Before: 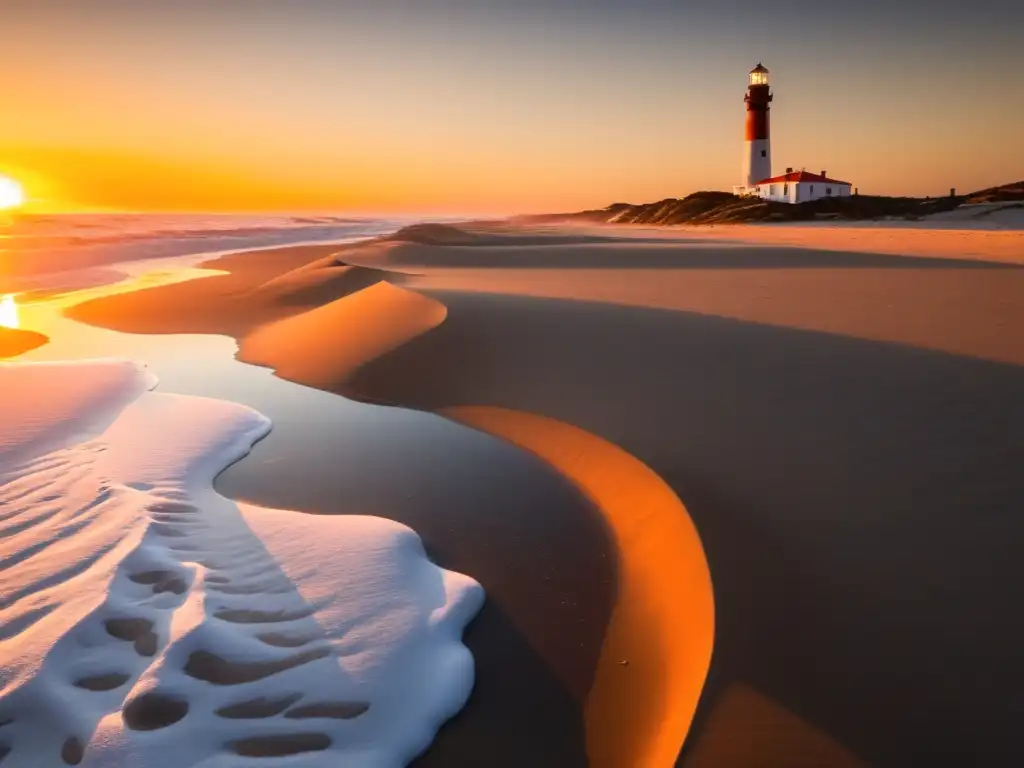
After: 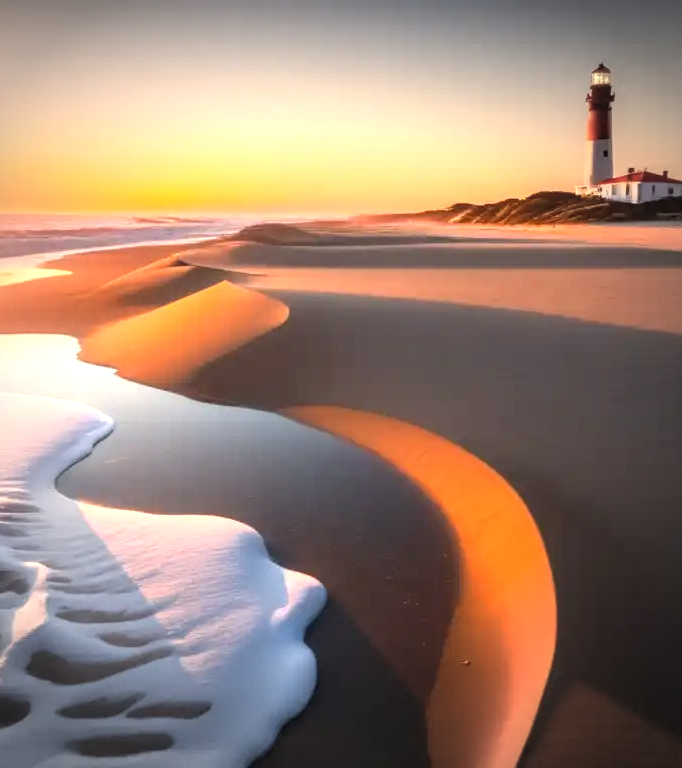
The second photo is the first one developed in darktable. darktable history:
vignetting: fall-off start 67.1%, width/height ratio 1.007
contrast brightness saturation: contrast 0.051, brightness 0.066, saturation 0.012
crop and rotate: left 15.481%, right 17.891%
tone equalizer: -8 EV -0.745 EV, -7 EV -0.681 EV, -6 EV -0.596 EV, -5 EV -0.414 EV, -3 EV 0.398 EV, -2 EV 0.6 EV, -1 EV 0.684 EV, +0 EV 0.767 EV, smoothing diameter 24.97%, edges refinement/feathering 14.98, preserve details guided filter
local contrast: on, module defaults
